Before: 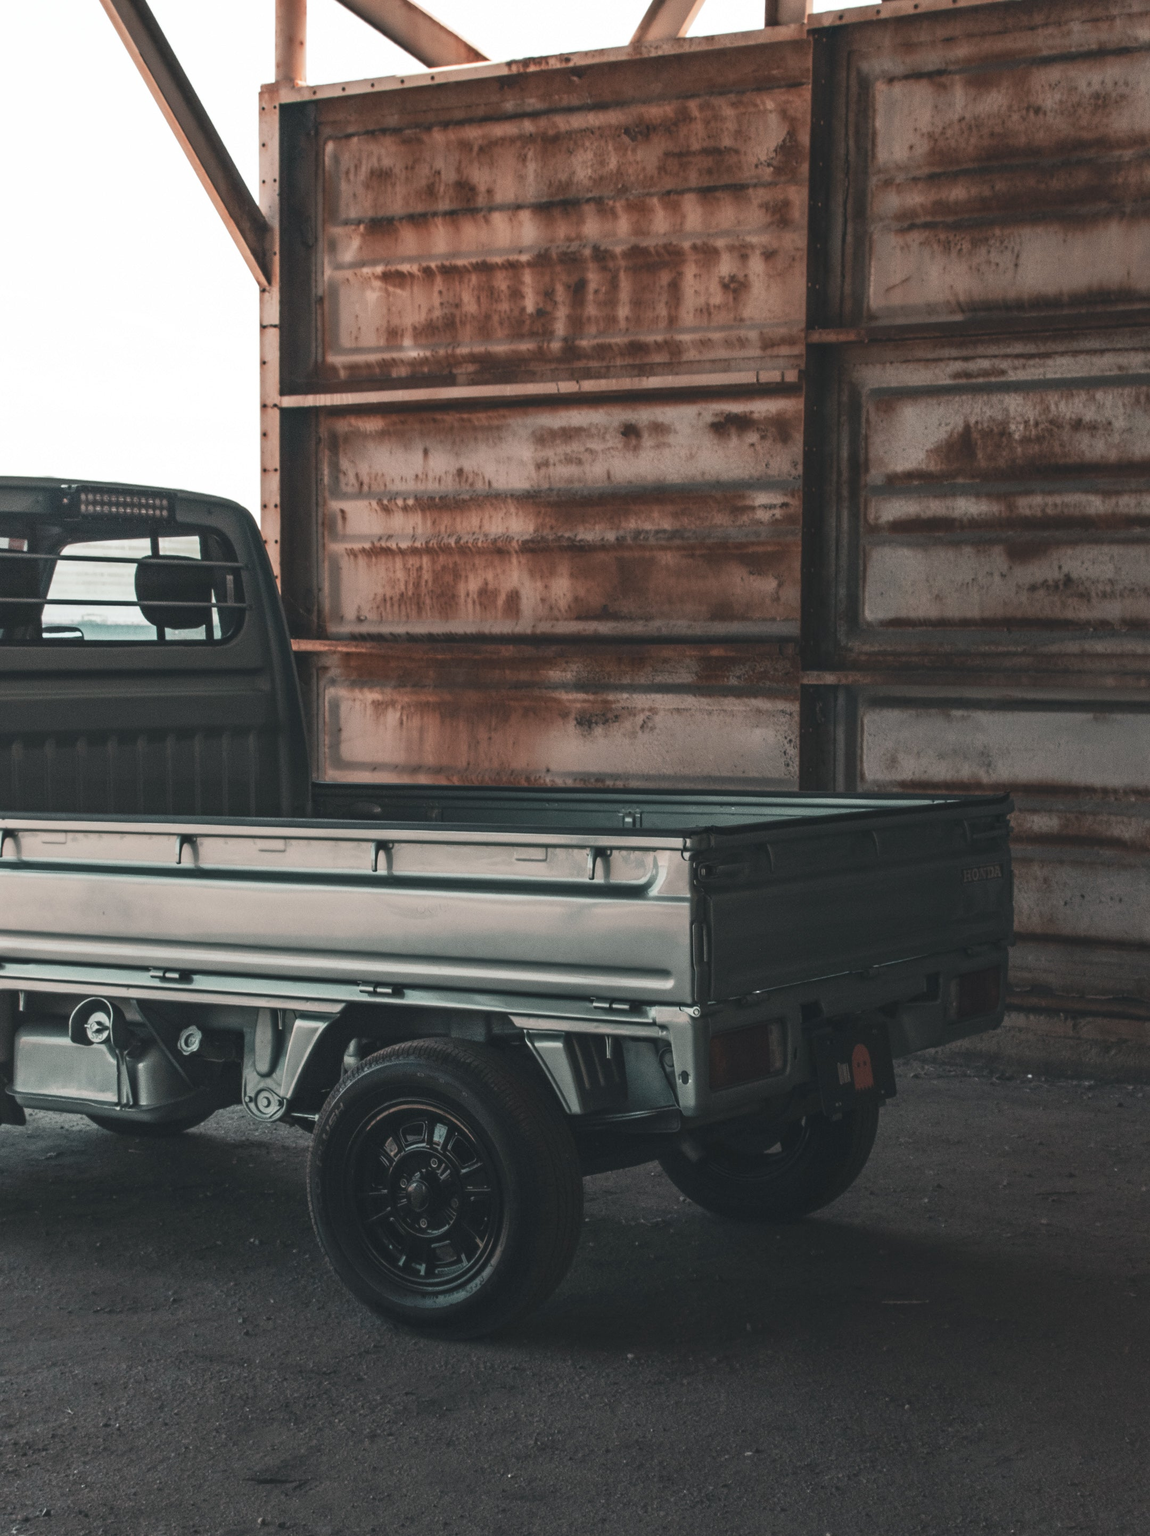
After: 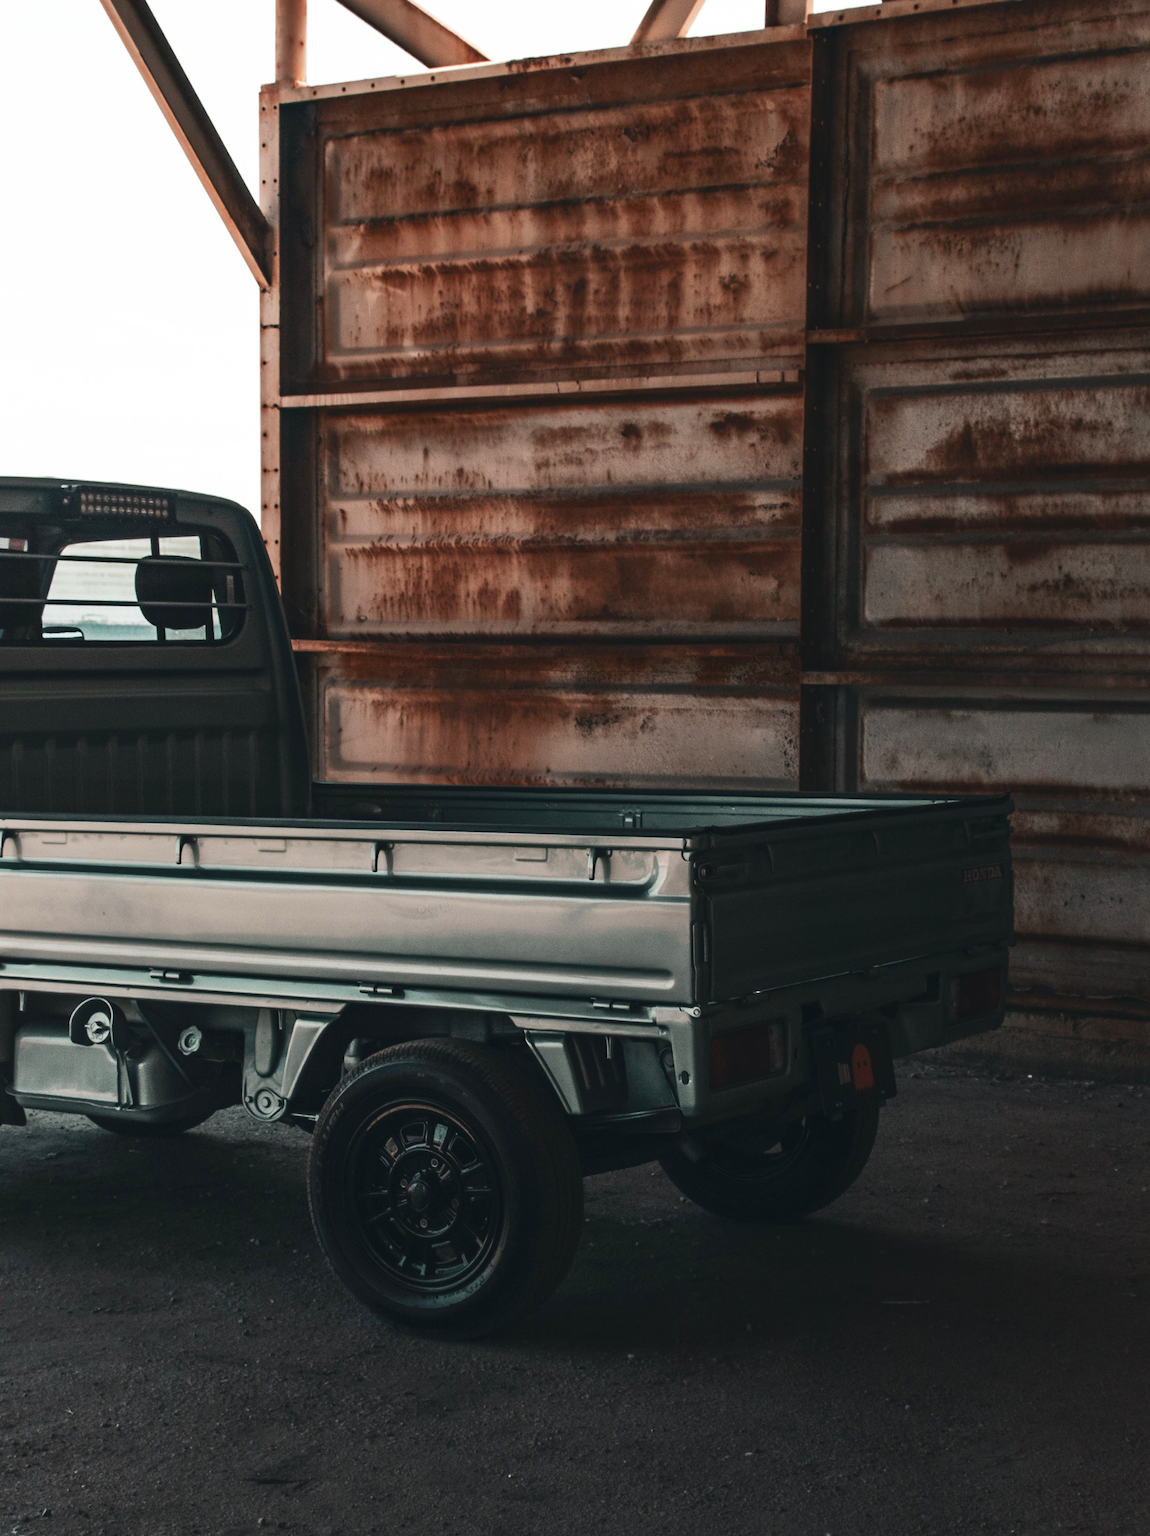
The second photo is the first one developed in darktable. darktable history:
contrast brightness saturation: contrast 0.121, brightness -0.119, saturation 0.204
